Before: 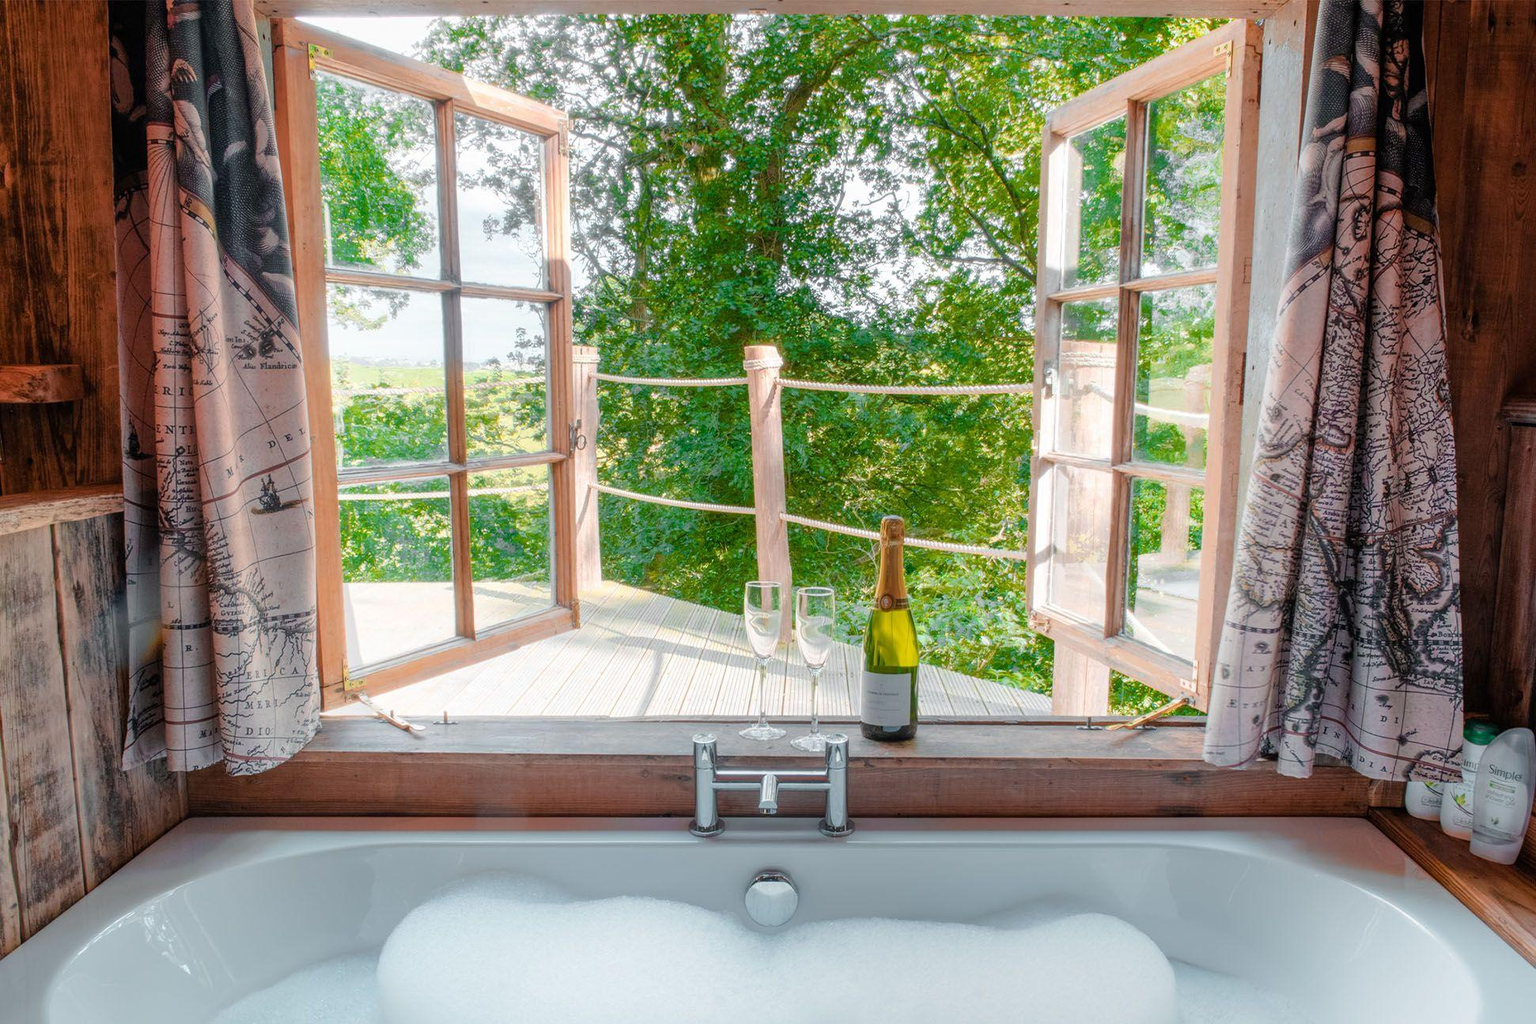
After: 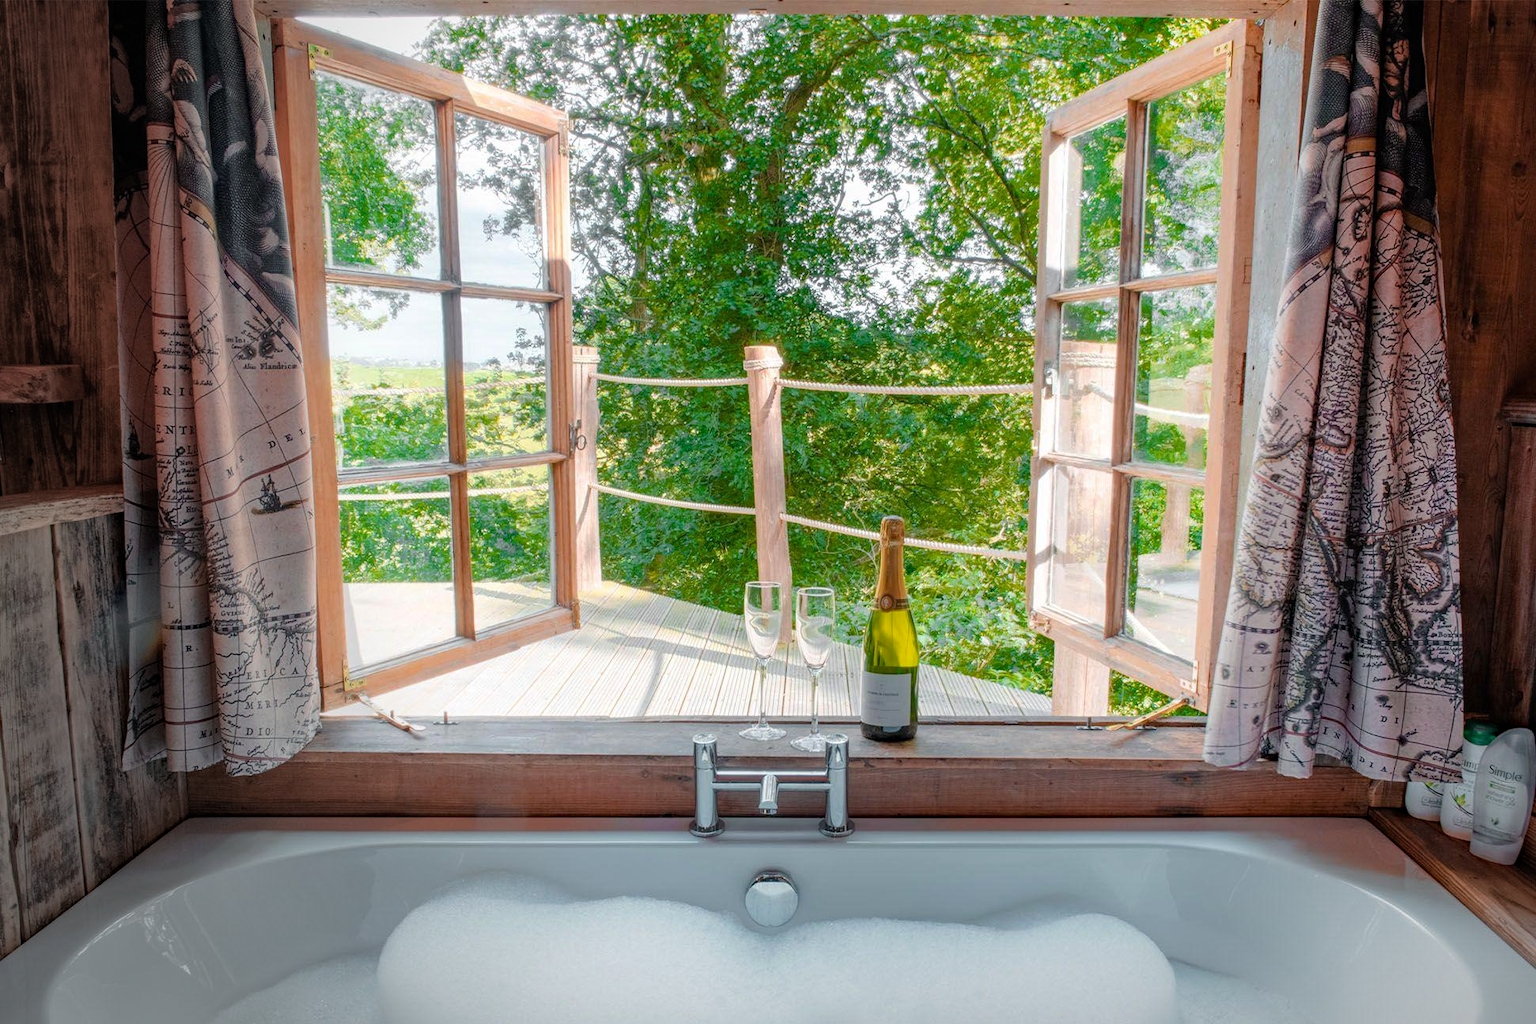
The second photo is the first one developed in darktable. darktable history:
haze removal: compatibility mode true, adaptive false
vignetting: fall-off start 74.99%, center (0.22, -0.234), width/height ratio 1.084
